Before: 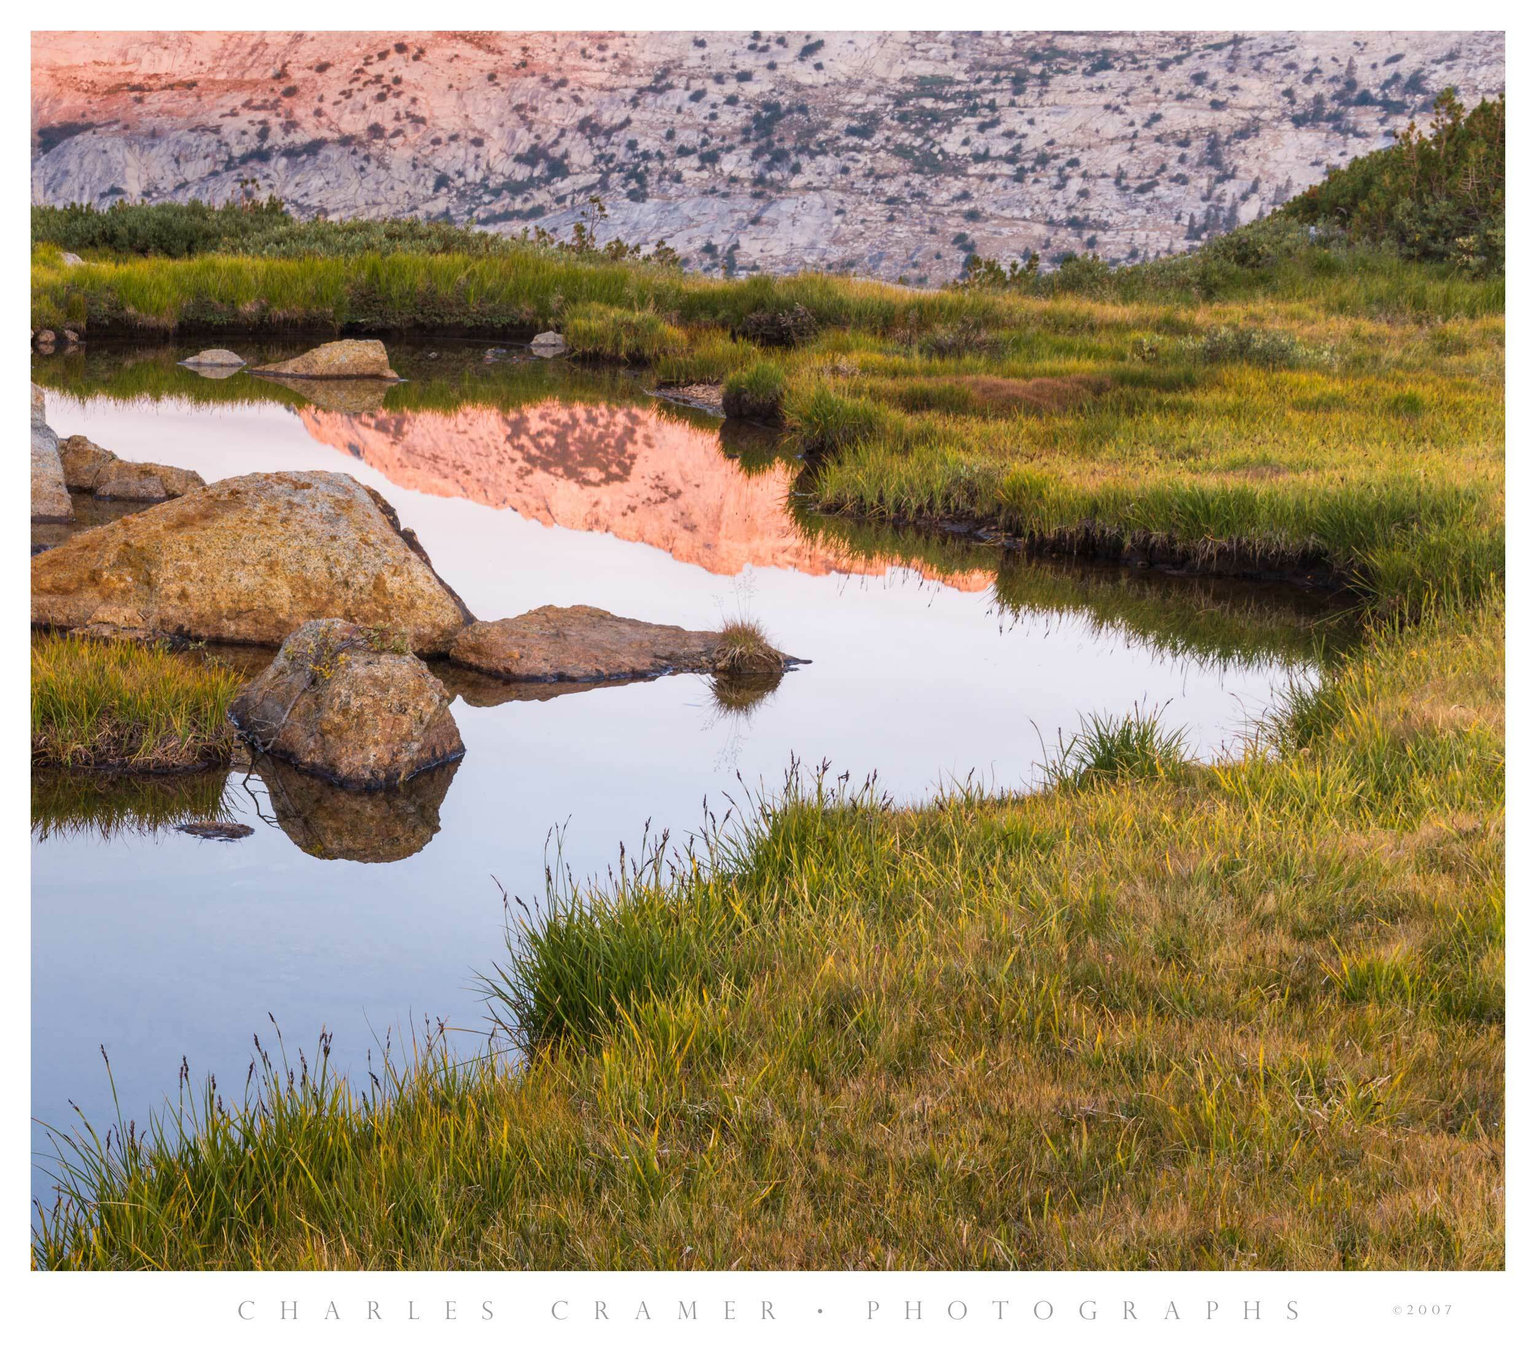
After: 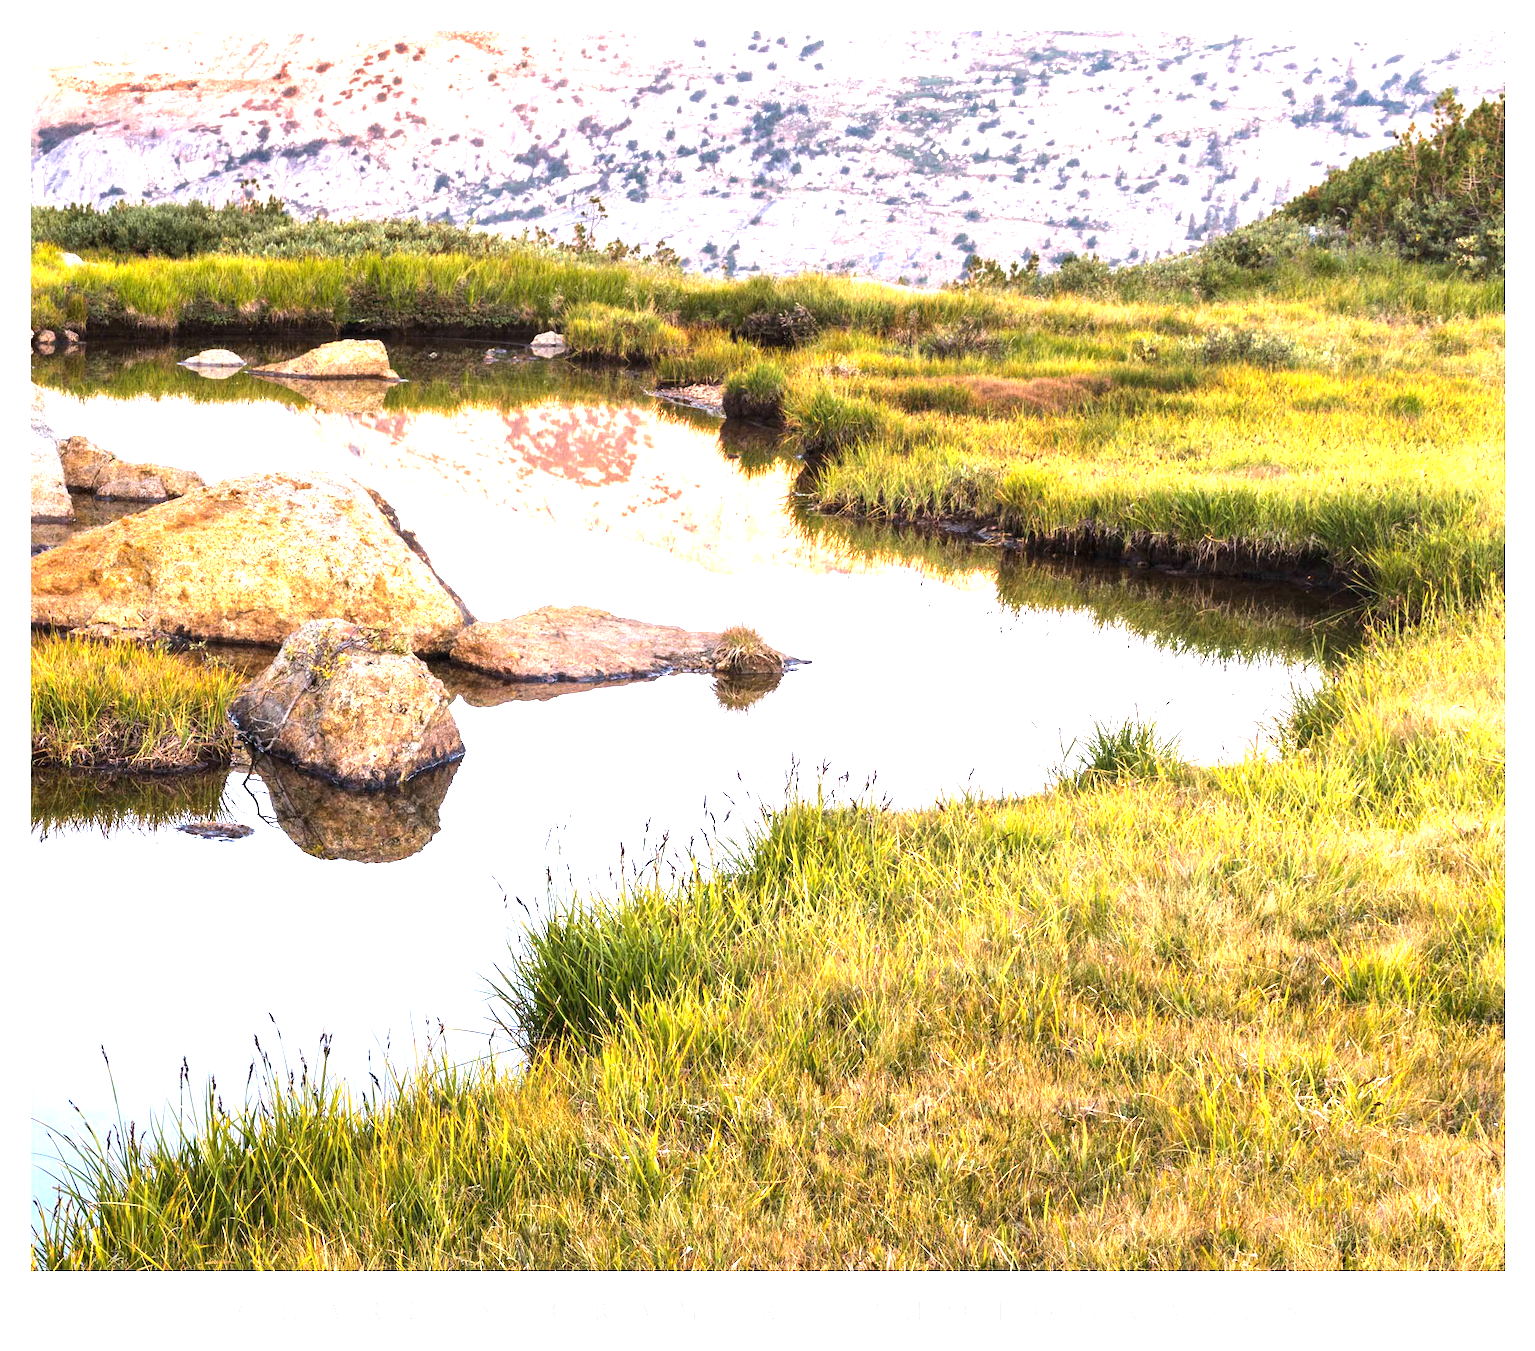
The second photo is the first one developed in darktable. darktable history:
exposure: black level correction 0, exposure 1.198 EV, compensate exposure bias true, compensate highlight preservation false
tone equalizer: -8 EV -0.75 EV, -7 EV -0.7 EV, -6 EV -0.6 EV, -5 EV -0.4 EV, -3 EV 0.4 EV, -2 EV 0.6 EV, -1 EV 0.7 EV, +0 EV 0.75 EV, edges refinement/feathering 500, mask exposure compensation -1.57 EV, preserve details no
